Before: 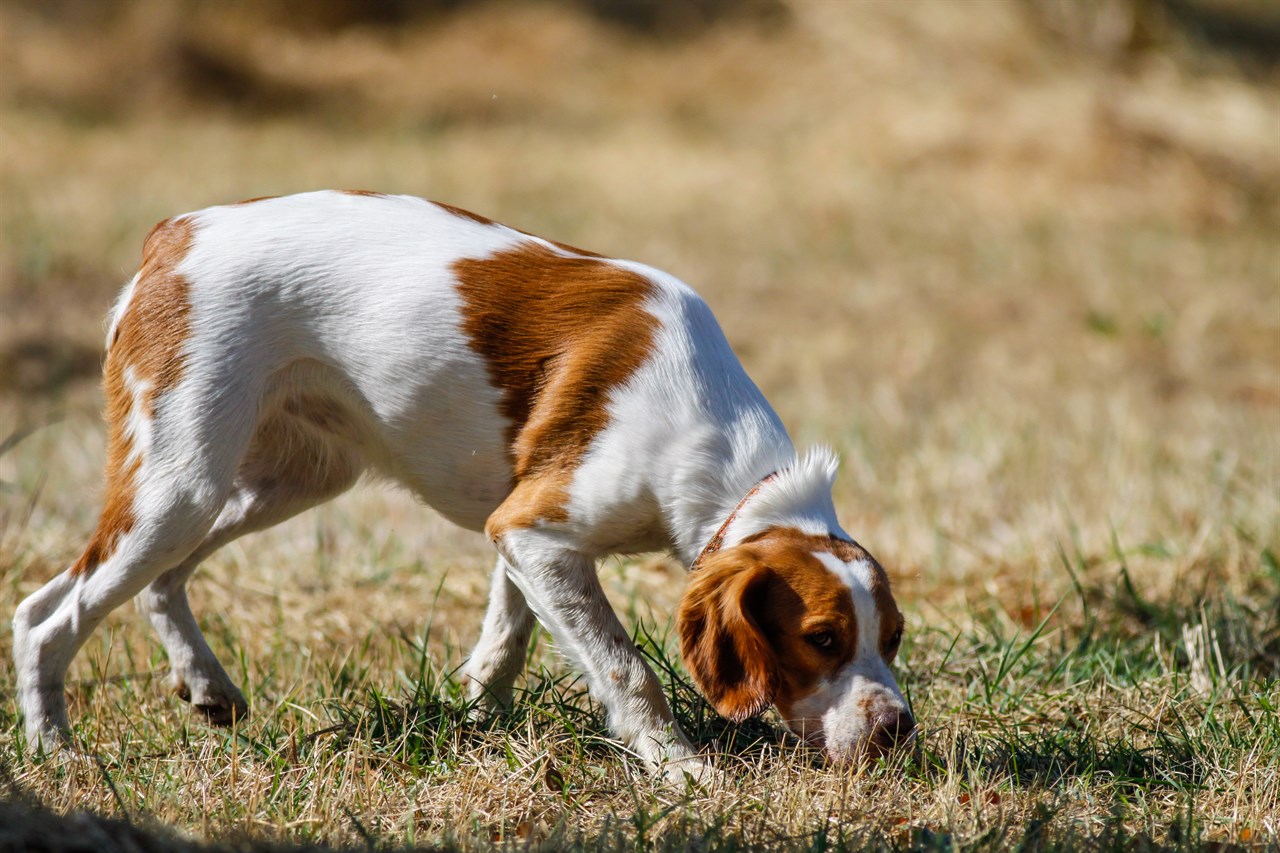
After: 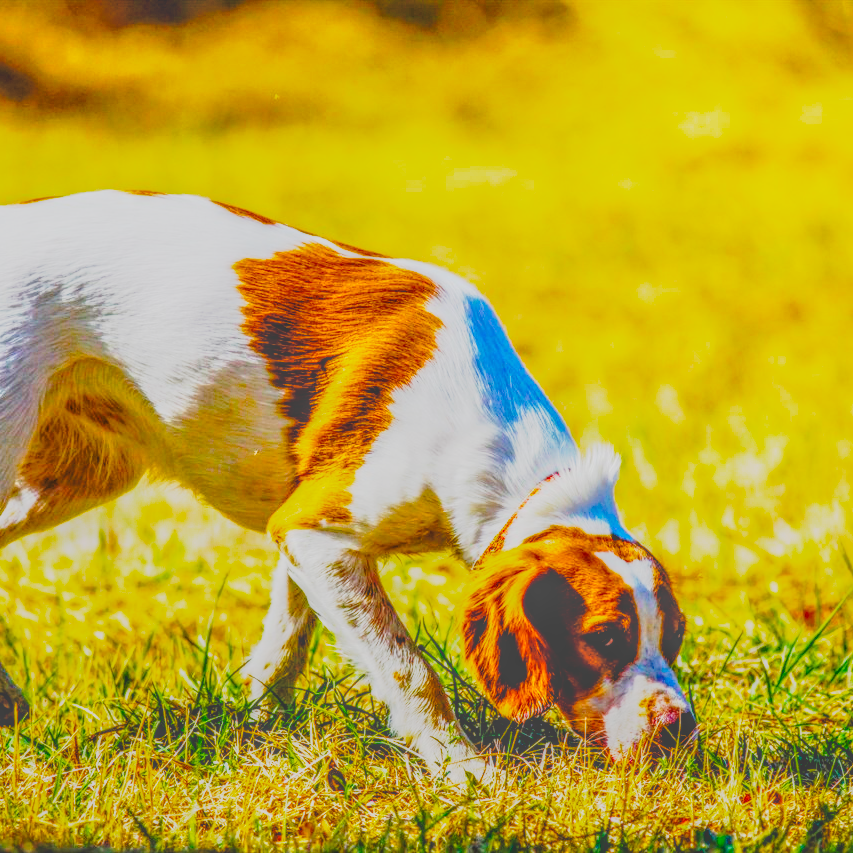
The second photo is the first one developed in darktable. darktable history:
crop: left 17.098%, right 16.257%
color balance rgb: perceptual saturation grading › global saturation 65.234%, perceptual saturation grading › highlights 50.395%, perceptual saturation grading › shadows 29.87%, global vibrance 20%
base curve: curves: ch0 [(0, 0) (0.036, 0.037) (0.121, 0.228) (0.46, 0.76) (0.859, 0.983) (1, 1)], preserve colors none
exposure: black level correction 0.008, exposure 0.971 EV, compensate highlight preservation false
haze removal: compatibility mode true, adaptive false
local contrast: highlights 20%, shadows 29%, detail 200%, midtone range 0.2
contrast brightness saturation: contrast -0.294
